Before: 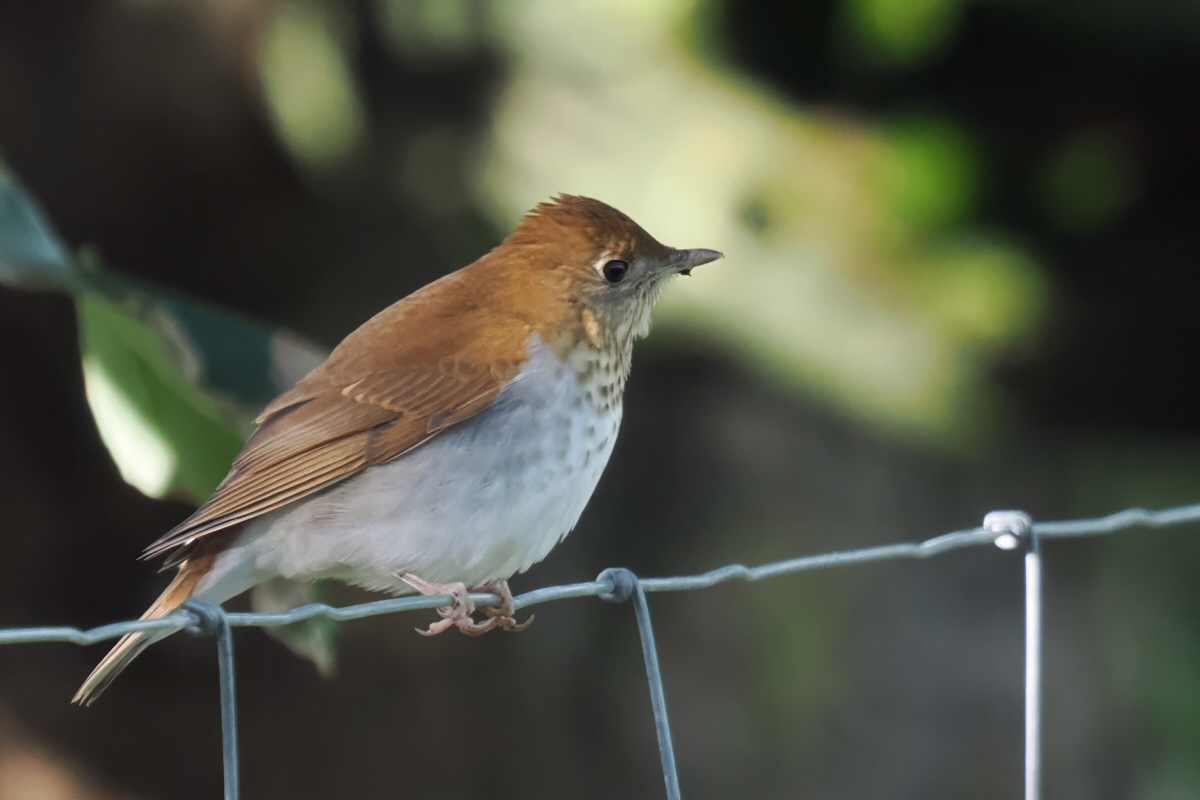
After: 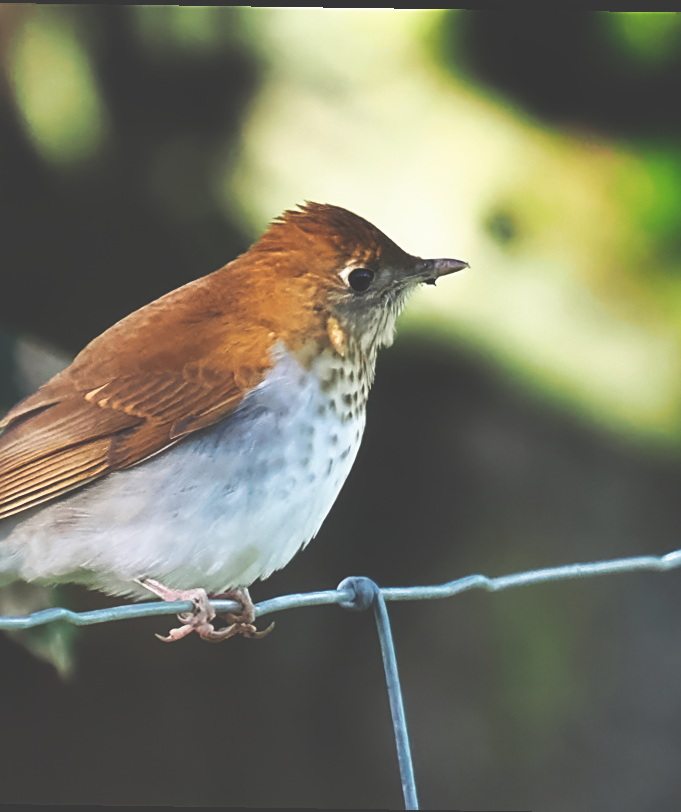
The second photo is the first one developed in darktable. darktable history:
rotate and perspective: rotation 0.8°, automatic cropping off
tone equalizer: on, module defaults
crop: left 21.674%, right 22.086%
shadows and highlights: shadows 29.32, highlights -29.32, low approximation 0.01, soften with gaussian
exposure: compensate highlight preservation false
sharpen: on, module defaults
base curve: curves: ch0 [(0, 0.036) (0.007, 0.037) (0.604, 0.887) (1, 1)], preserve colors none
